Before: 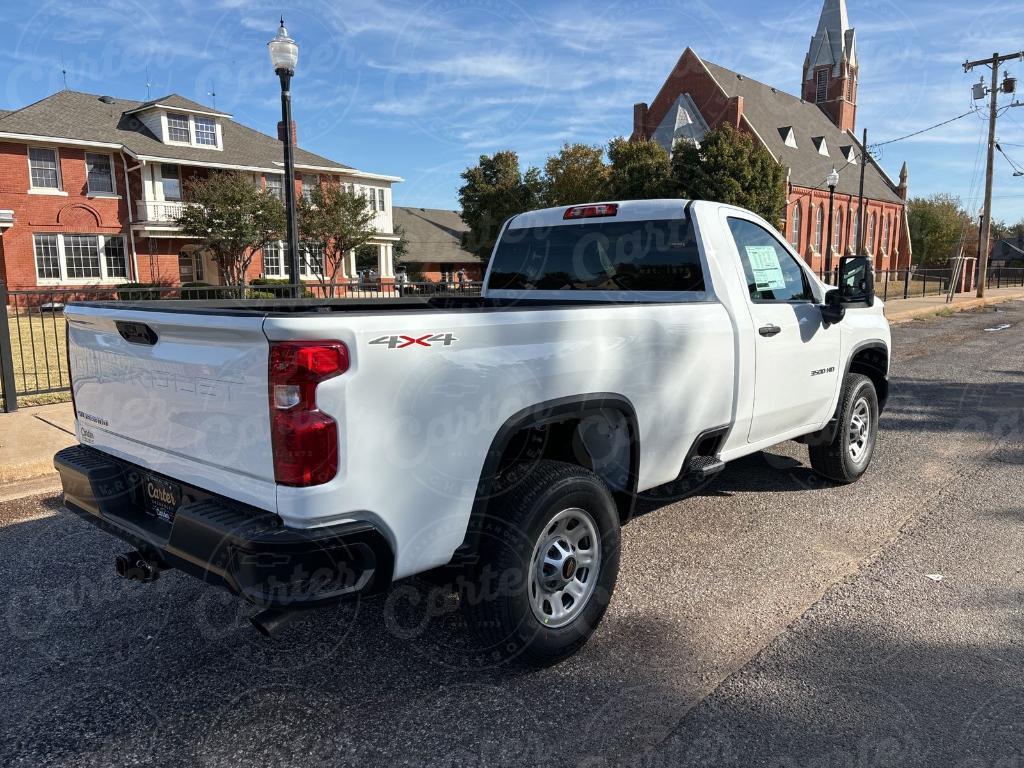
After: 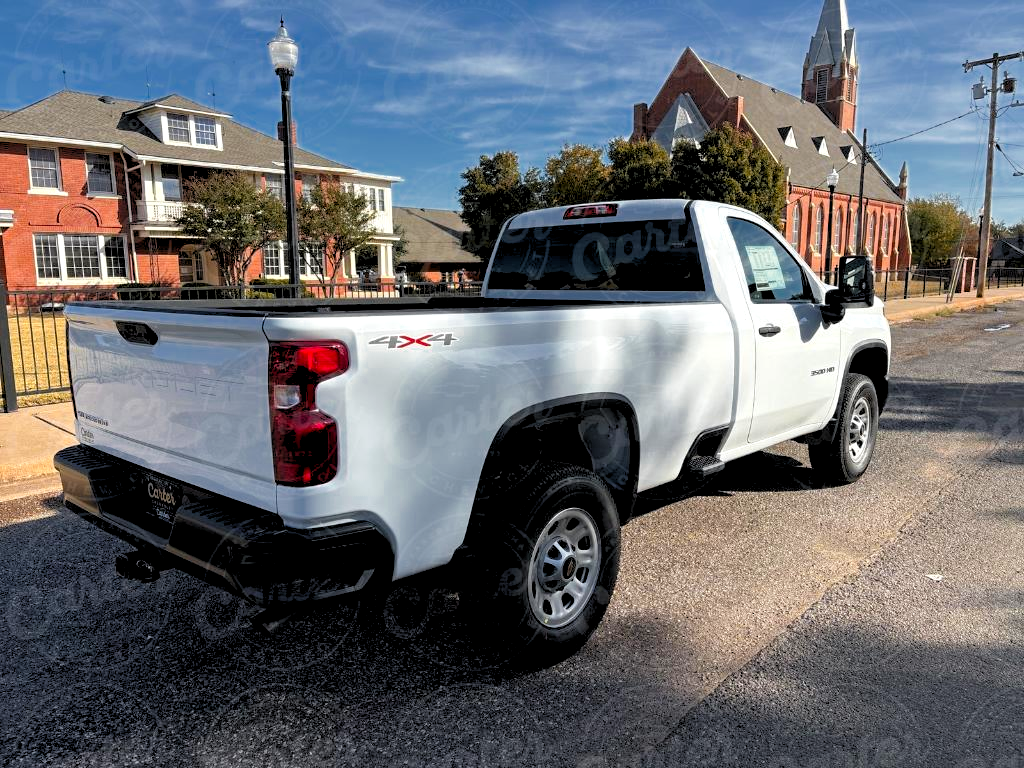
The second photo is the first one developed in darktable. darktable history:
rgb levels: levels [[0.013, 0.434, 0.89], [0, 0.5, 1], [0, 0.5, 1]]
color zones: curves: ch0 [(0, 0.499) (0.143, 0.5) (0.286, 0.5) (0.429, 0.476) (0.571, 0.284) (0.714, 0.243) (0.857, 0.449) (1, 0.499)]; ch1 [(0, 0.532) (0.143, 0.645) (0.286, 0.696) (0.429, 0.211) (0.571, 0.504) (0.714, 0.493) (0.857, 0.495) (1, 0.532)]; ch2 [(0, 0.5) (0.143, 0.5) (0.286, 0.427) (0.429, 0.324) (0.571, 0.5) (0.714, 0.5) (0.857, 0.5) (1, 0.5)]
